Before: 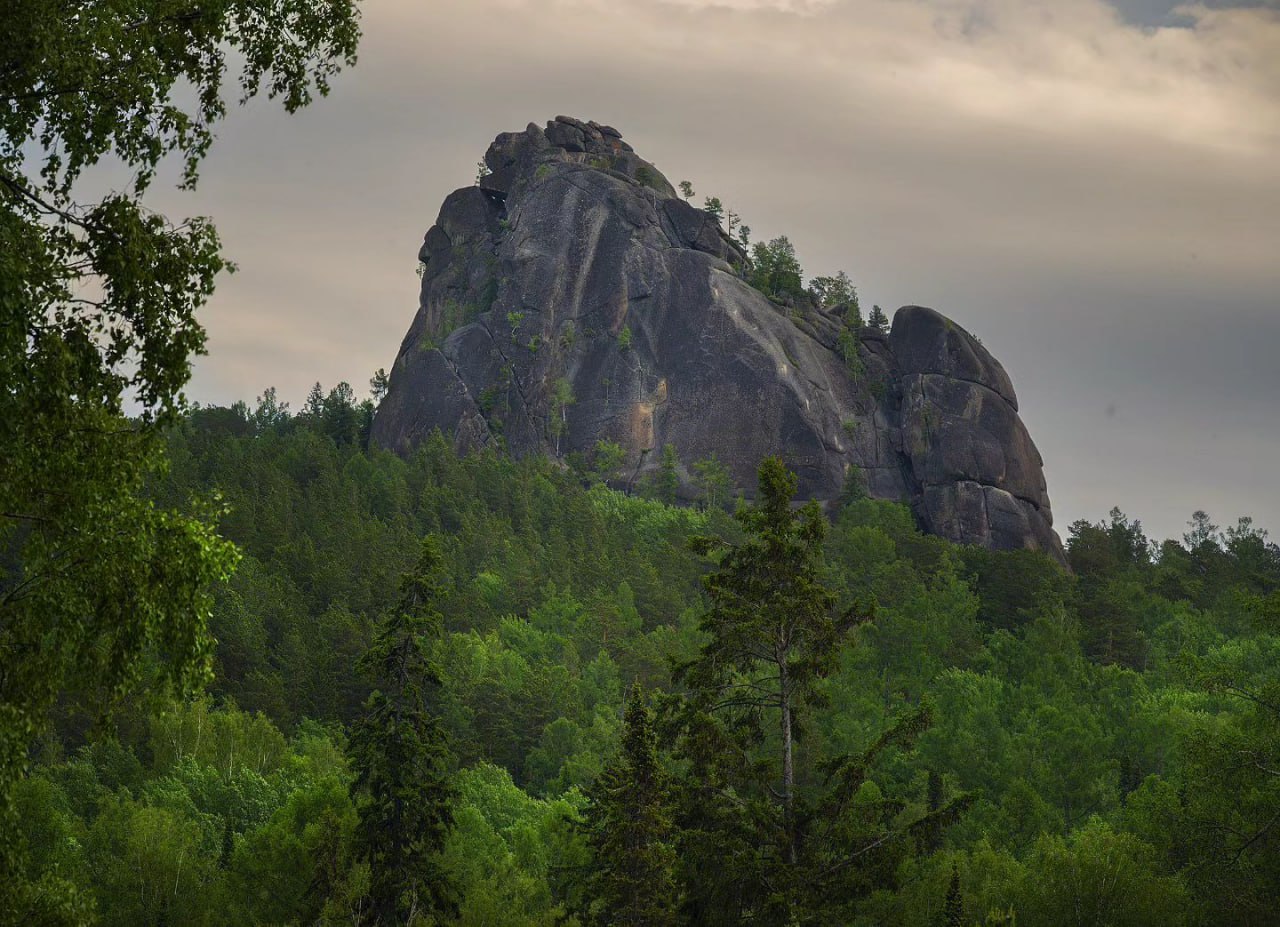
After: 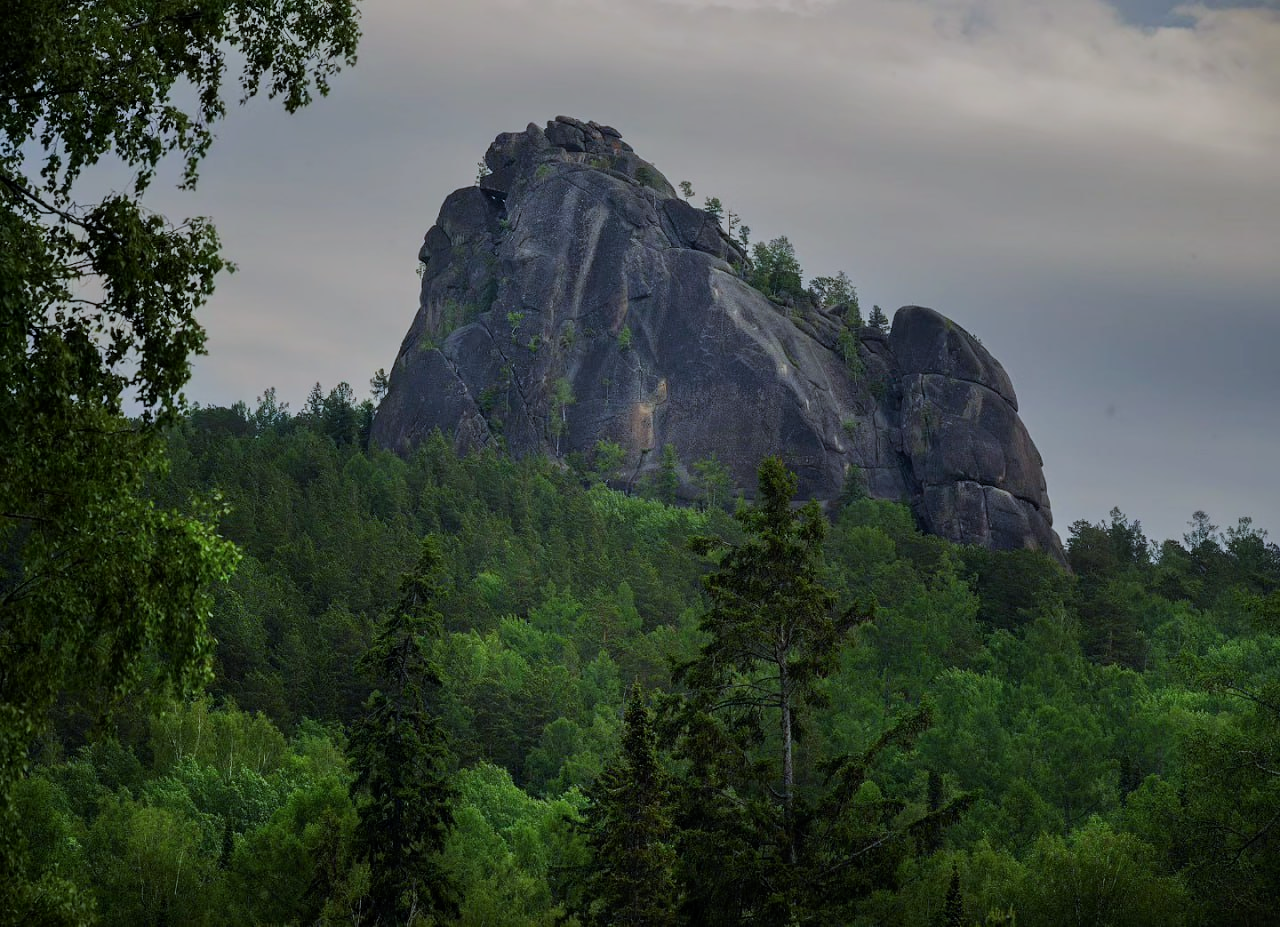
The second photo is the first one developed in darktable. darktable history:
exposure: black level correction 0.001, compensate highlight preservation false
shadows and highlights: shadows -20.36, white point adjustment -2.01, highlights -35
color calibration: x 0.37, y 0.382, temperature 4318.19 K
filmic rgb: black relative exposure -16 EV, white relative exposure 6.89 EV, hardness 4.72
